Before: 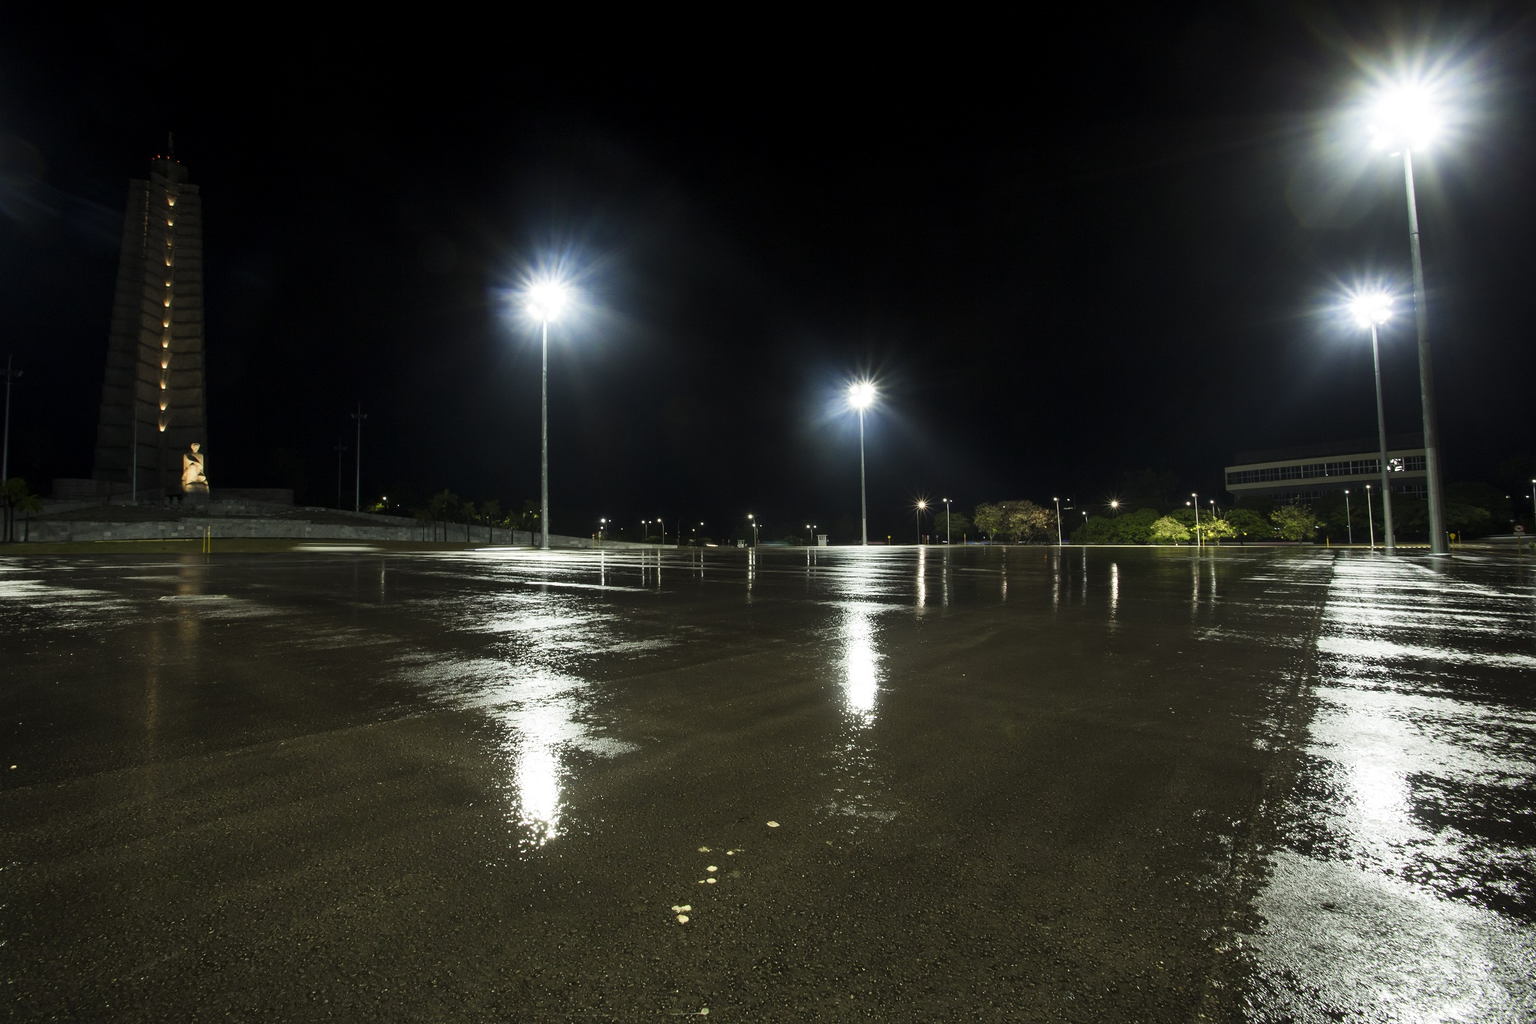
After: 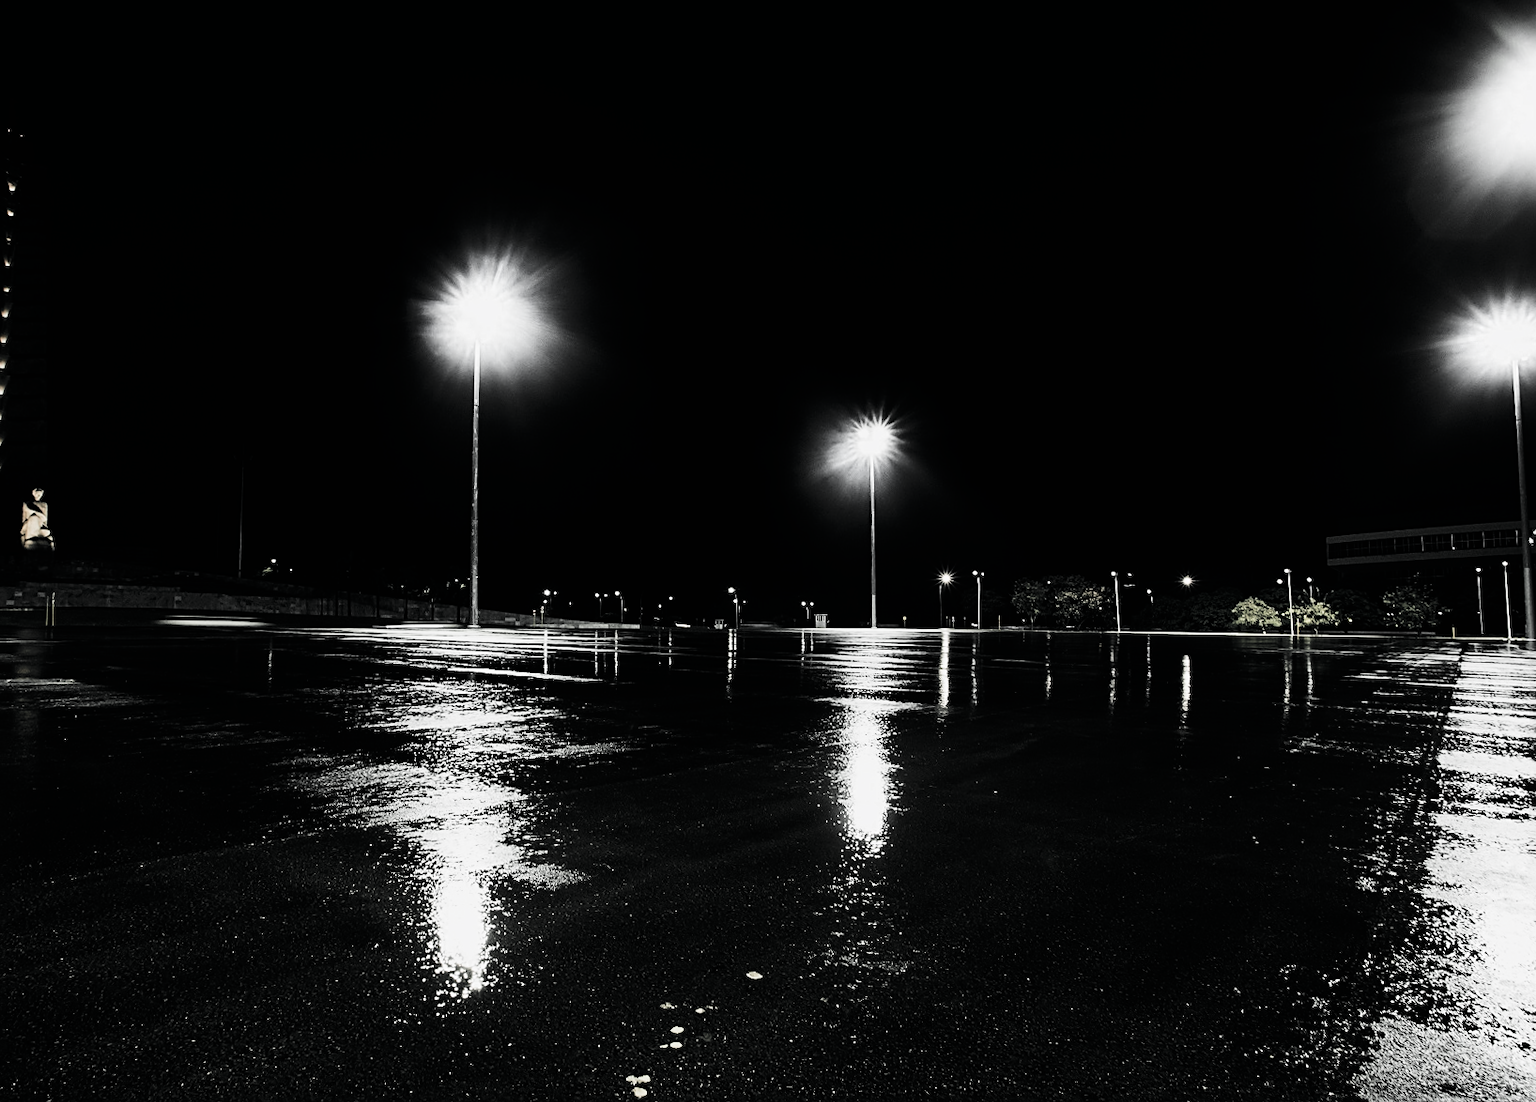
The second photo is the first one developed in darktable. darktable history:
crop: left 11.225%, top 5.381%, right 9.565%, bottom 10.314%
color zones: curves: ch0 [(0, 0.613) (0.01, 0.613) (0.245, 0.448) (0.498, 0.529) (0.642, 0.665) (0.879, 0.777) (0.99, 0.613)]; ch1 [(0, 0.035) (0.121, 0.189) (0.259, 0.197) (0.415, 0.061) (0.589, 0.022) (0.732, 0.022) (0.857, 0.026) (0.991, 0.053)]
rotate and perspective: rotation 0.8°, automatic cropping off
filmic rgb: black relative exposure -5 EV, hardness 2.88, contrast 1.3, highlights saturation mix -30%
color balance: lift [1.016, 0.983, 1, 1.017], gamma [0.958, 1, 1, 1], gain [0.981, 1.007, 0.993, 1.002], input saturation 118.26%, contrast 13.43%, contrast fulcrum 21.62%, output saturation 82.76%
sharpen: radius 2.531, amount 0.628
contrast brightness saturation: contrast 0.2, brightness -0.11, saturation 0.1
